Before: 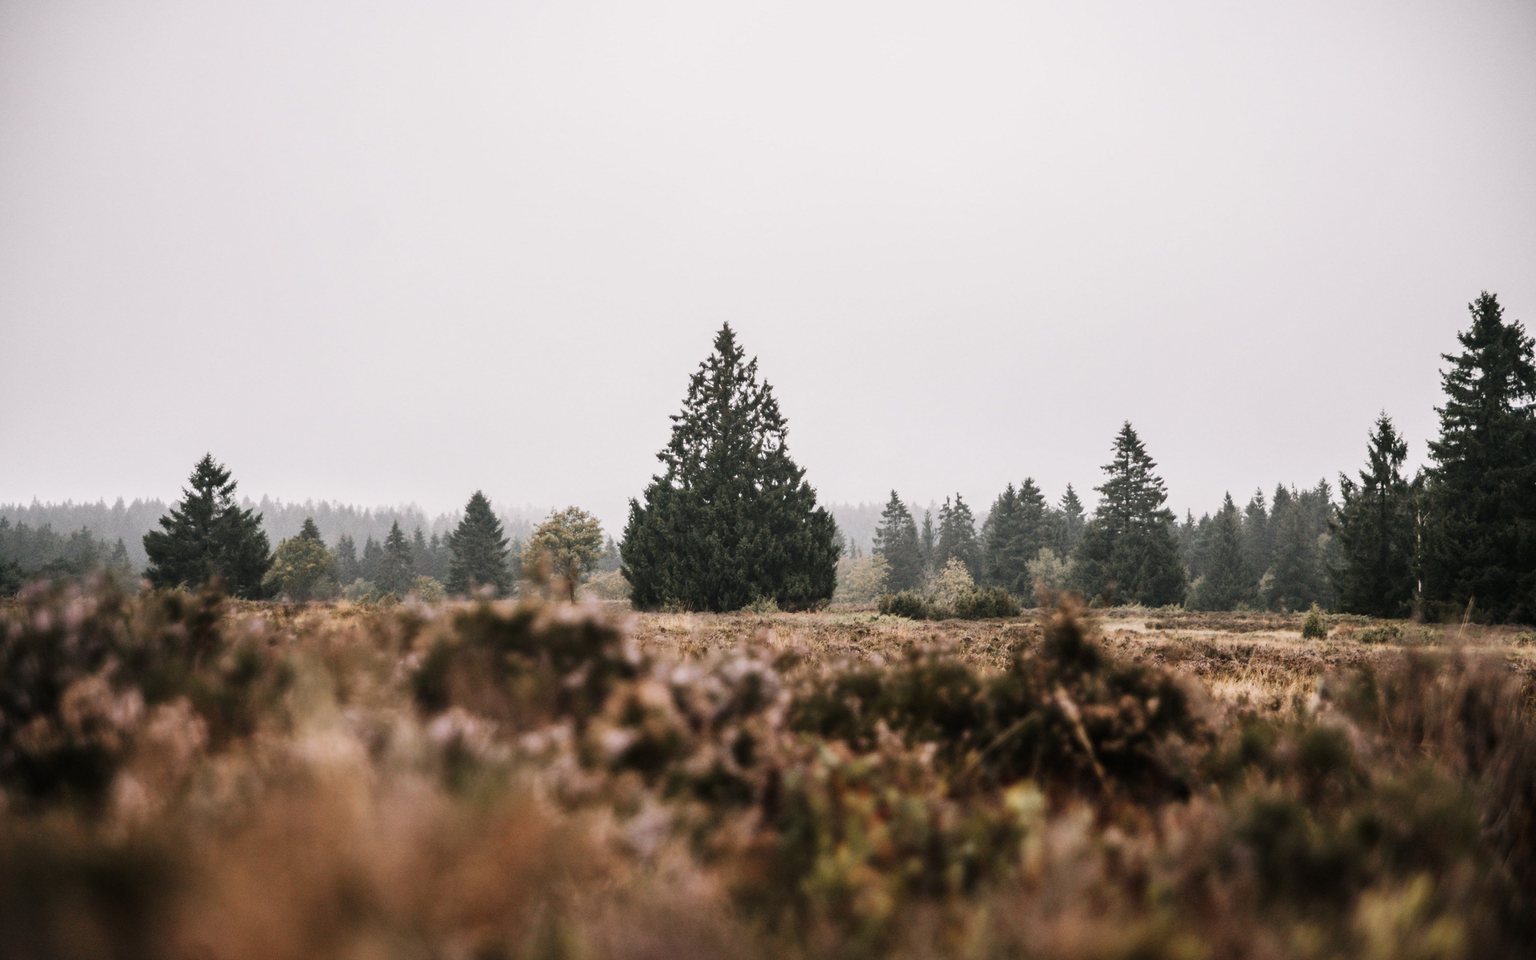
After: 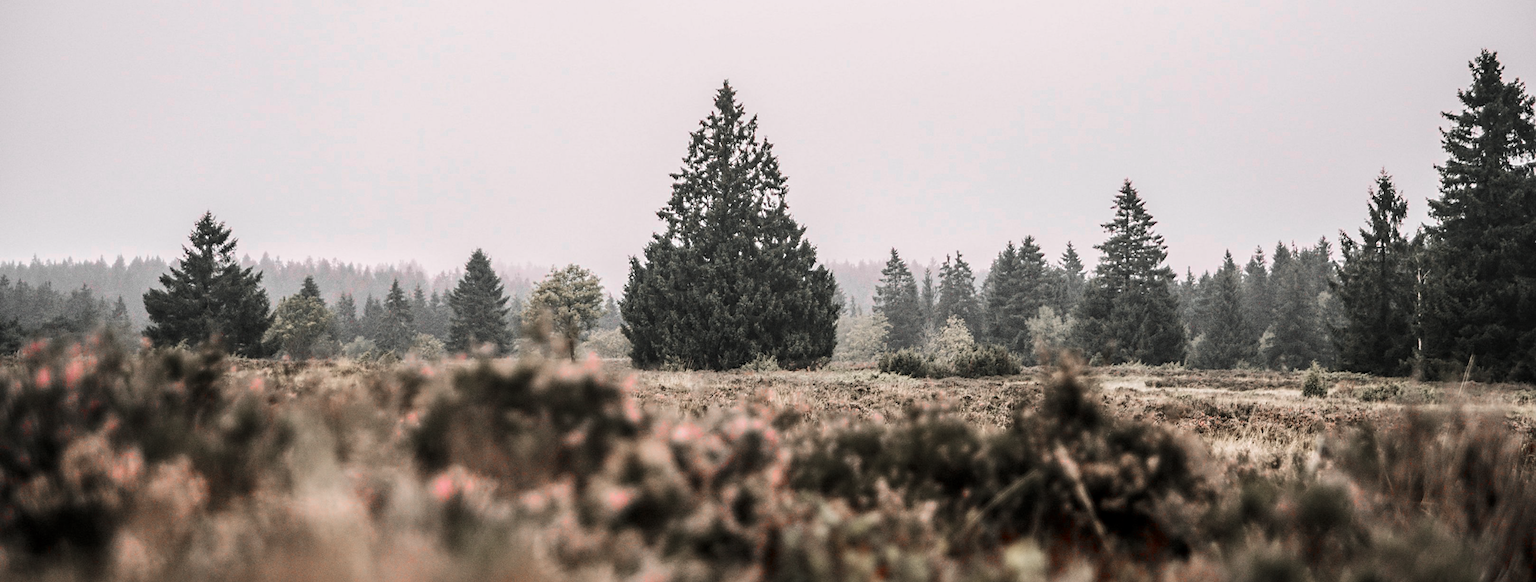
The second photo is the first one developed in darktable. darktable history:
velvia: on, module defaults
crop and rotate: top 25.263%, bottom 14.045%
color zones: curves: ch1 [(0, 0.831) (0.08, 0.771) (0.157, 0.268) (0.241, 0.207) (0.562, -0.005) (0.714, -0.013) (0.876, 0.01) (1, 0.831)]
sharpen: radius 1.884, amount 0.393, threshold 1.494
local contrast: on, module defaults
color balance rgb: perceptual saturation grading › global saturation 17.889%, perceptual brilliance grading › mid-tones 10.201%, perceptual brilliance grading › shadows 15.265%, global vibrance 2.446%
